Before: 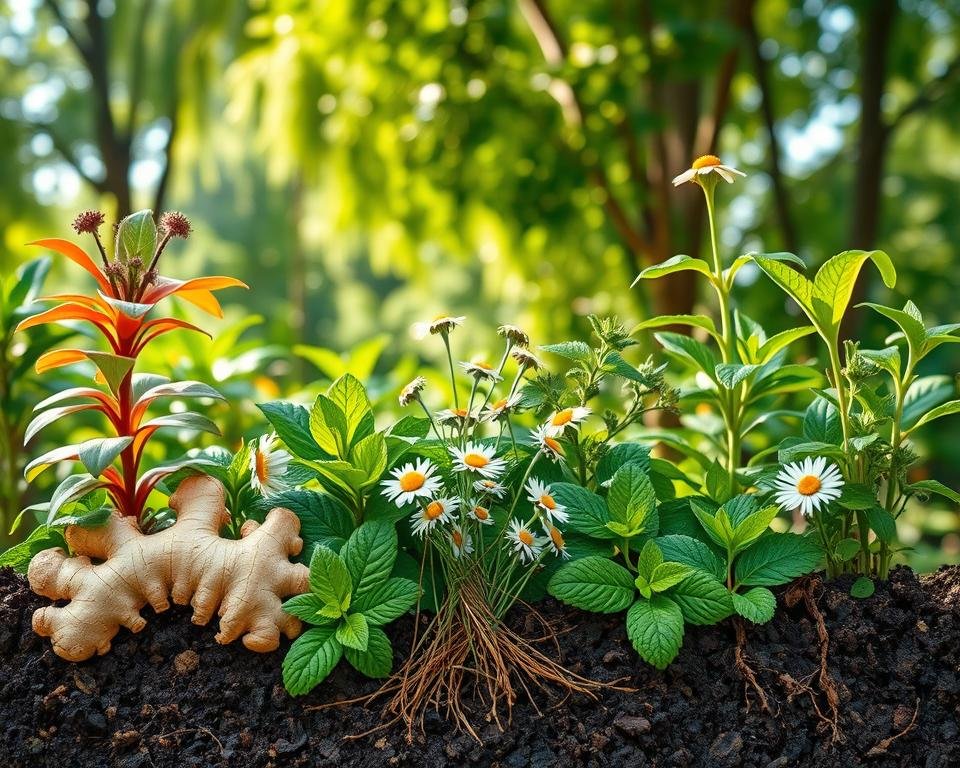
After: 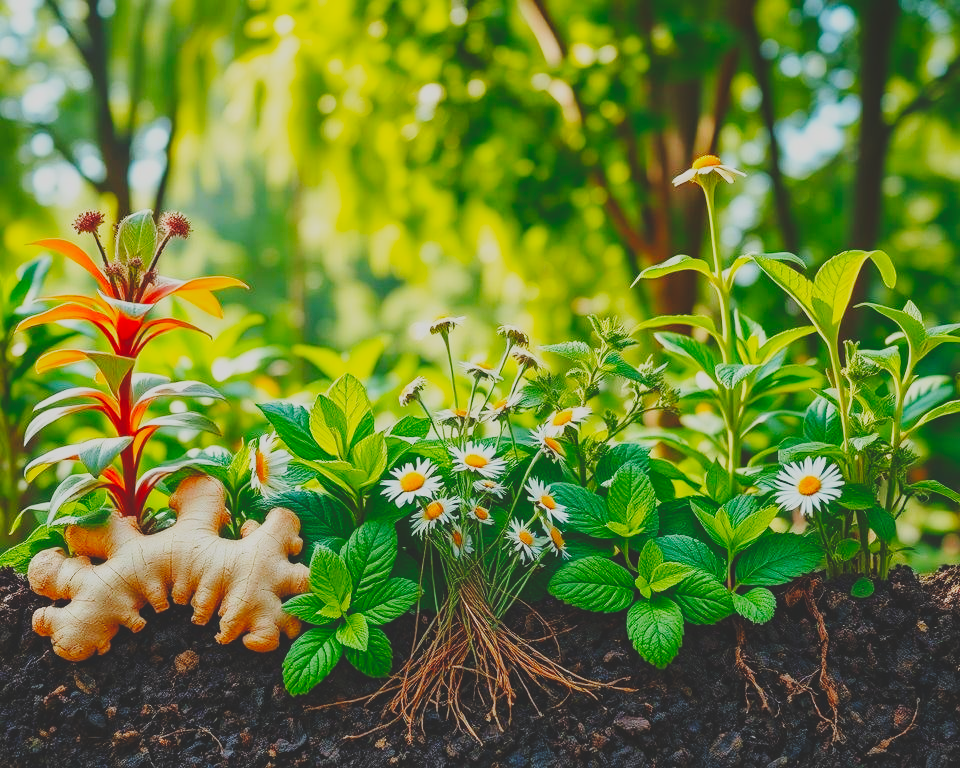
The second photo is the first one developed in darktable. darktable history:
base curve: curves: ch0 [(0, 0) (0.036, 0.025) (0.121, 0.166) (0.206, 0.329) (0.605, 0.79) (1, 1)], preserve colors none
contrast brightness saturation: contrast -0.299
